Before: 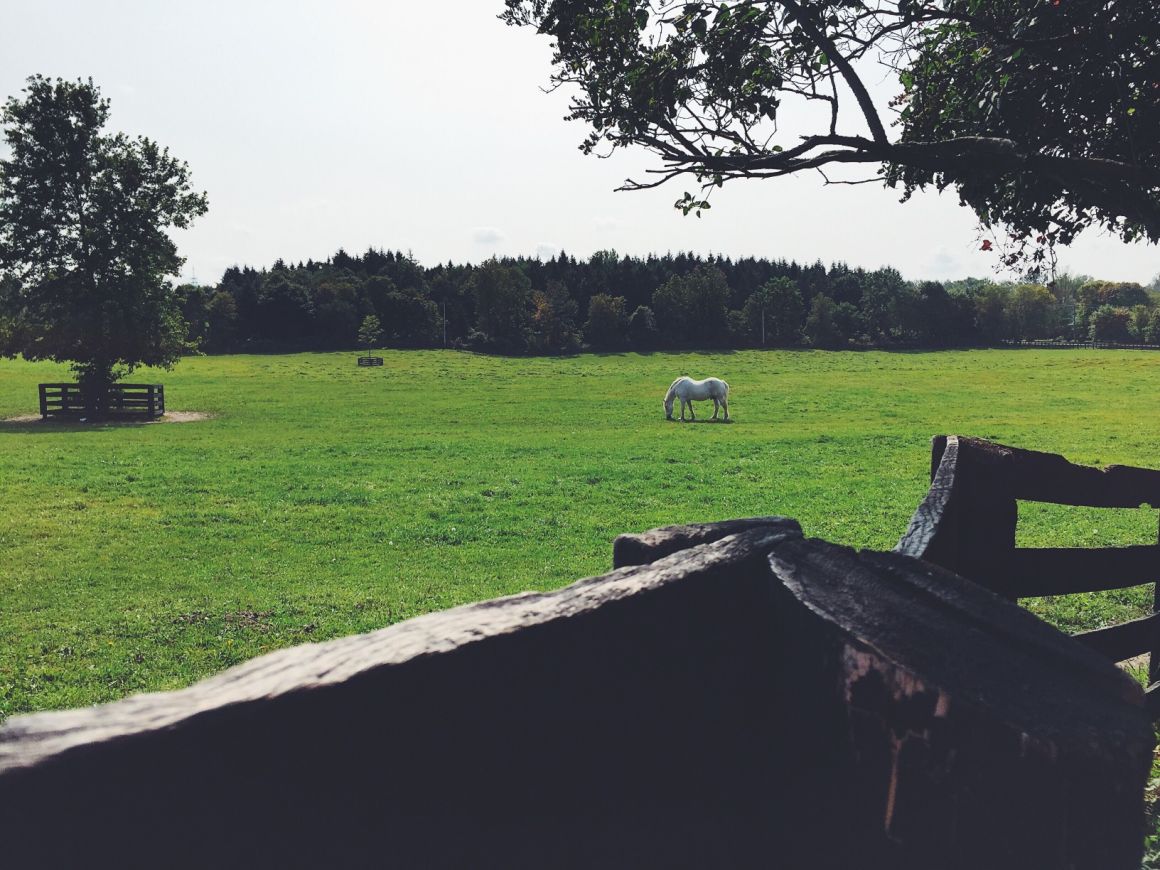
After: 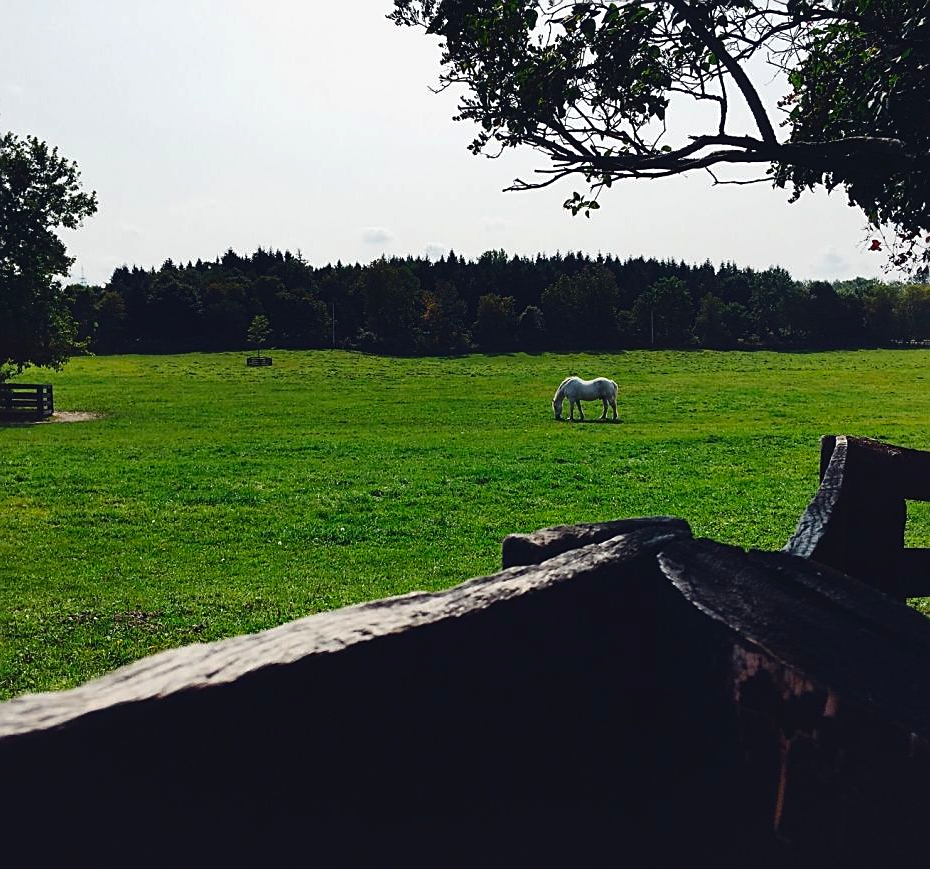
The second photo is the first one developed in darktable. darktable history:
crop and rotate: left 9.597%, right 10.215%
contrast brightness saturation: contrast 0.095, brightness -0.255, saturation 0.147
sharpen: on, module defaults
